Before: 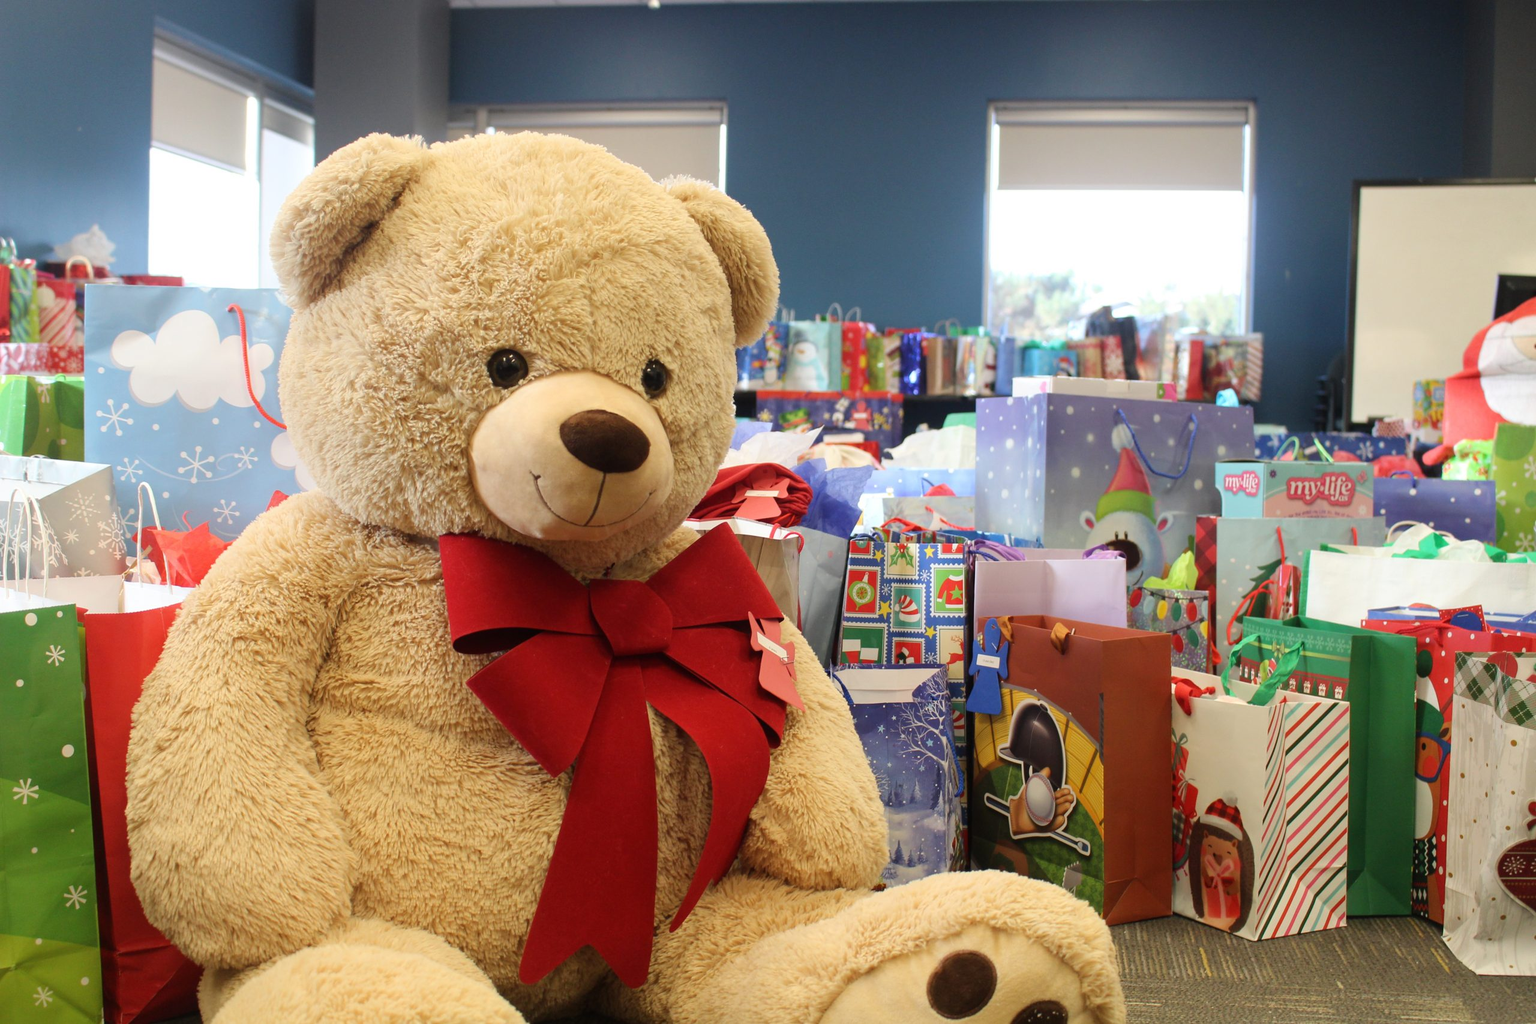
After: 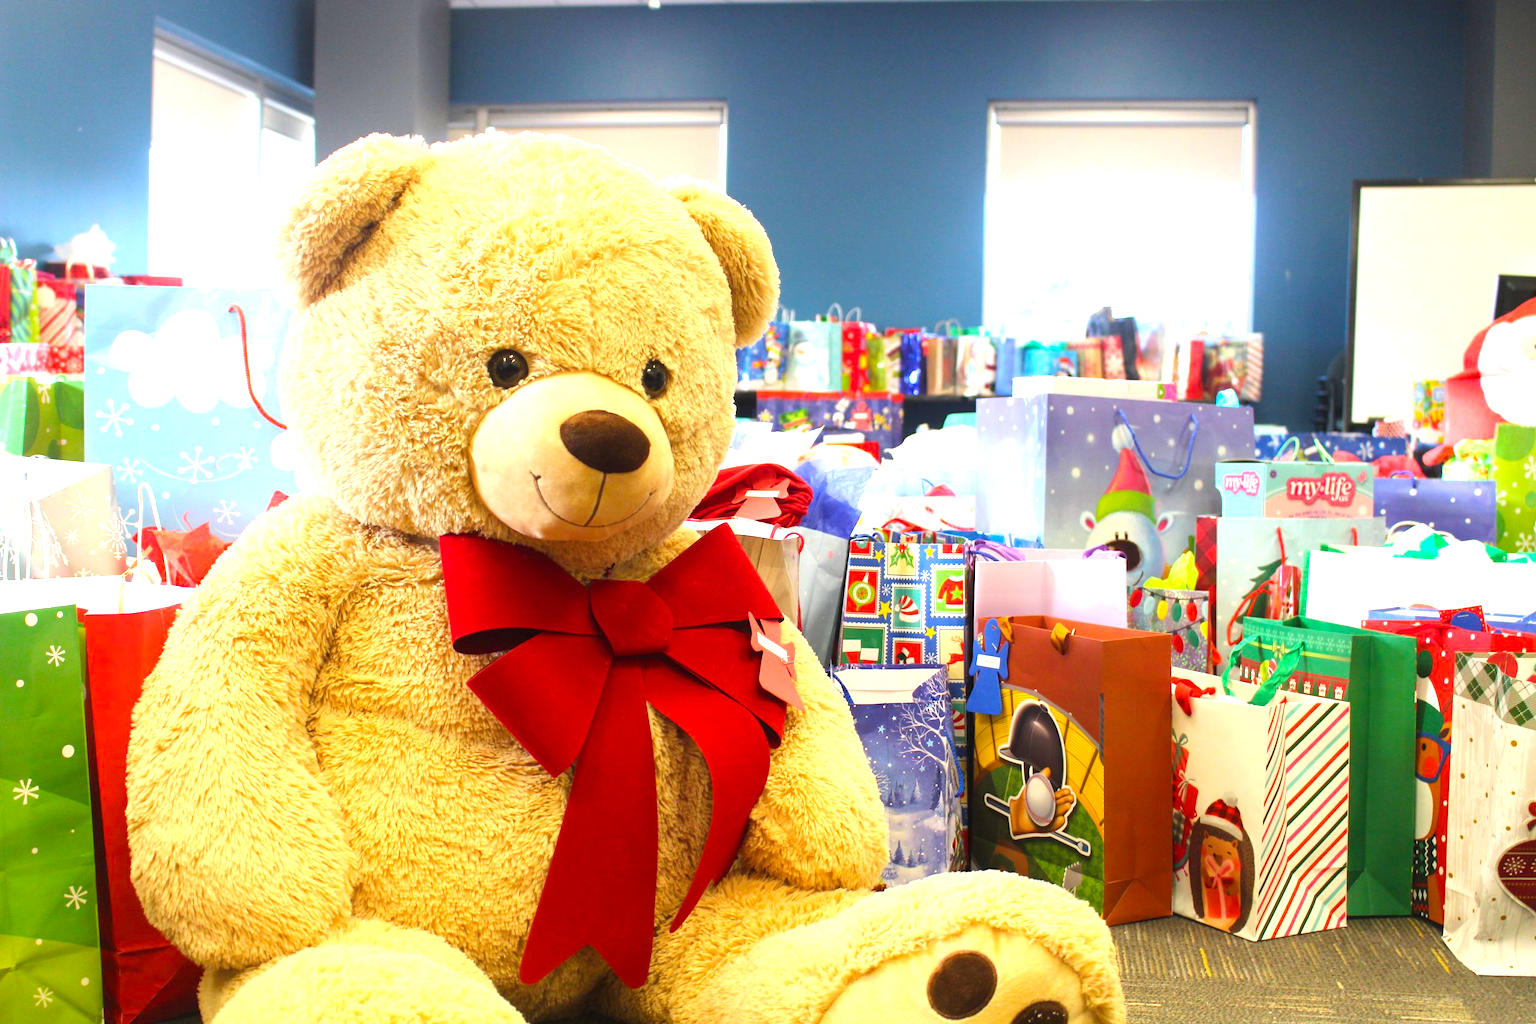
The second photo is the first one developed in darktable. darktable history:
color balance rgb: perceptual saturation grading › global saturation 20%, global vibrance 20%
exposure: black level correction 0, exposure 1.1 EV, compensate exposure bias true, compensate highlight preservation false
